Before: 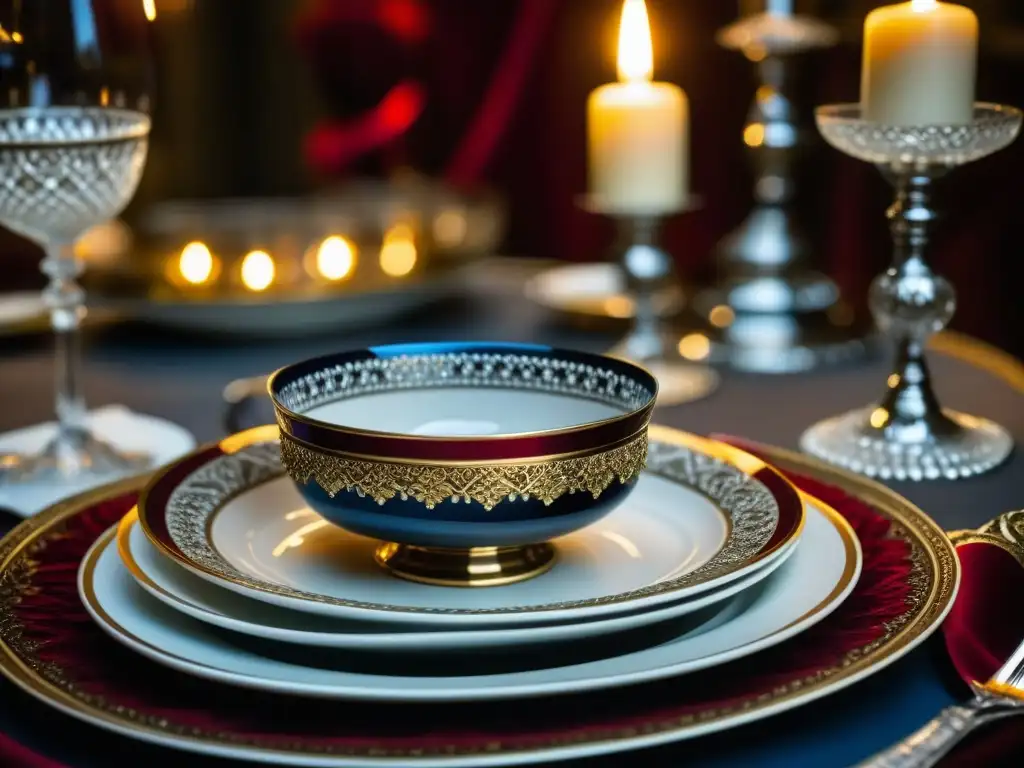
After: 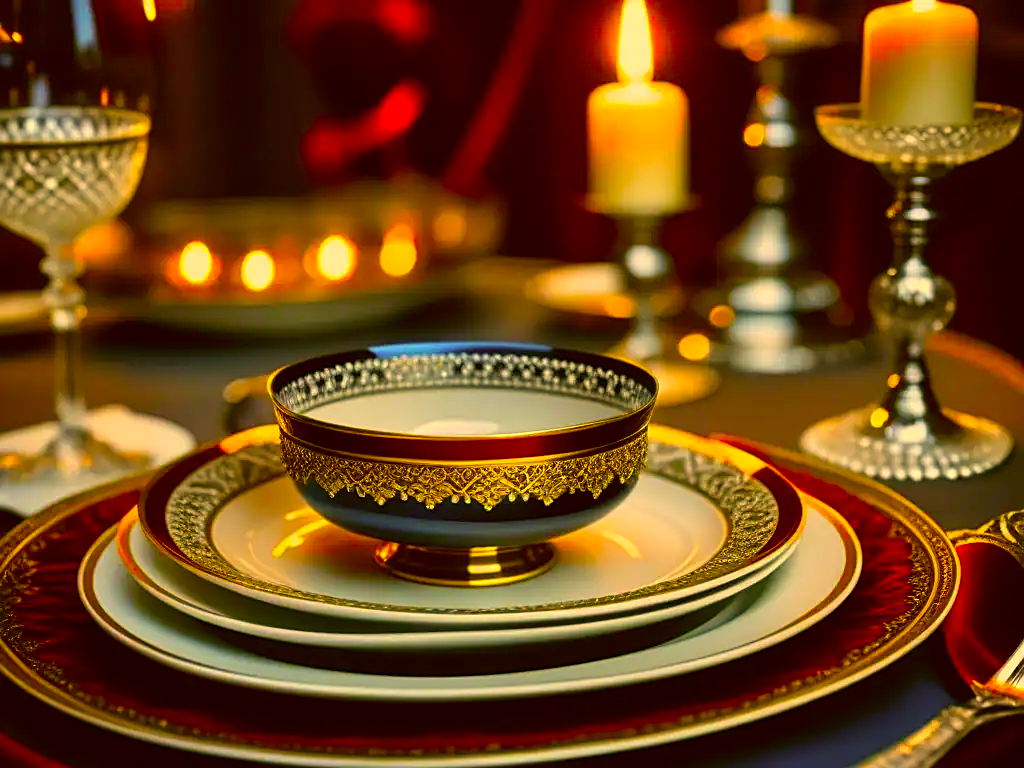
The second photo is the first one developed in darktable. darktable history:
color correction: highlights a* 11.17, highlights b* 29.89, shadows a* 2.76, shadows b* 17.94, saturation 1.75
sharpen: on, module defaults
